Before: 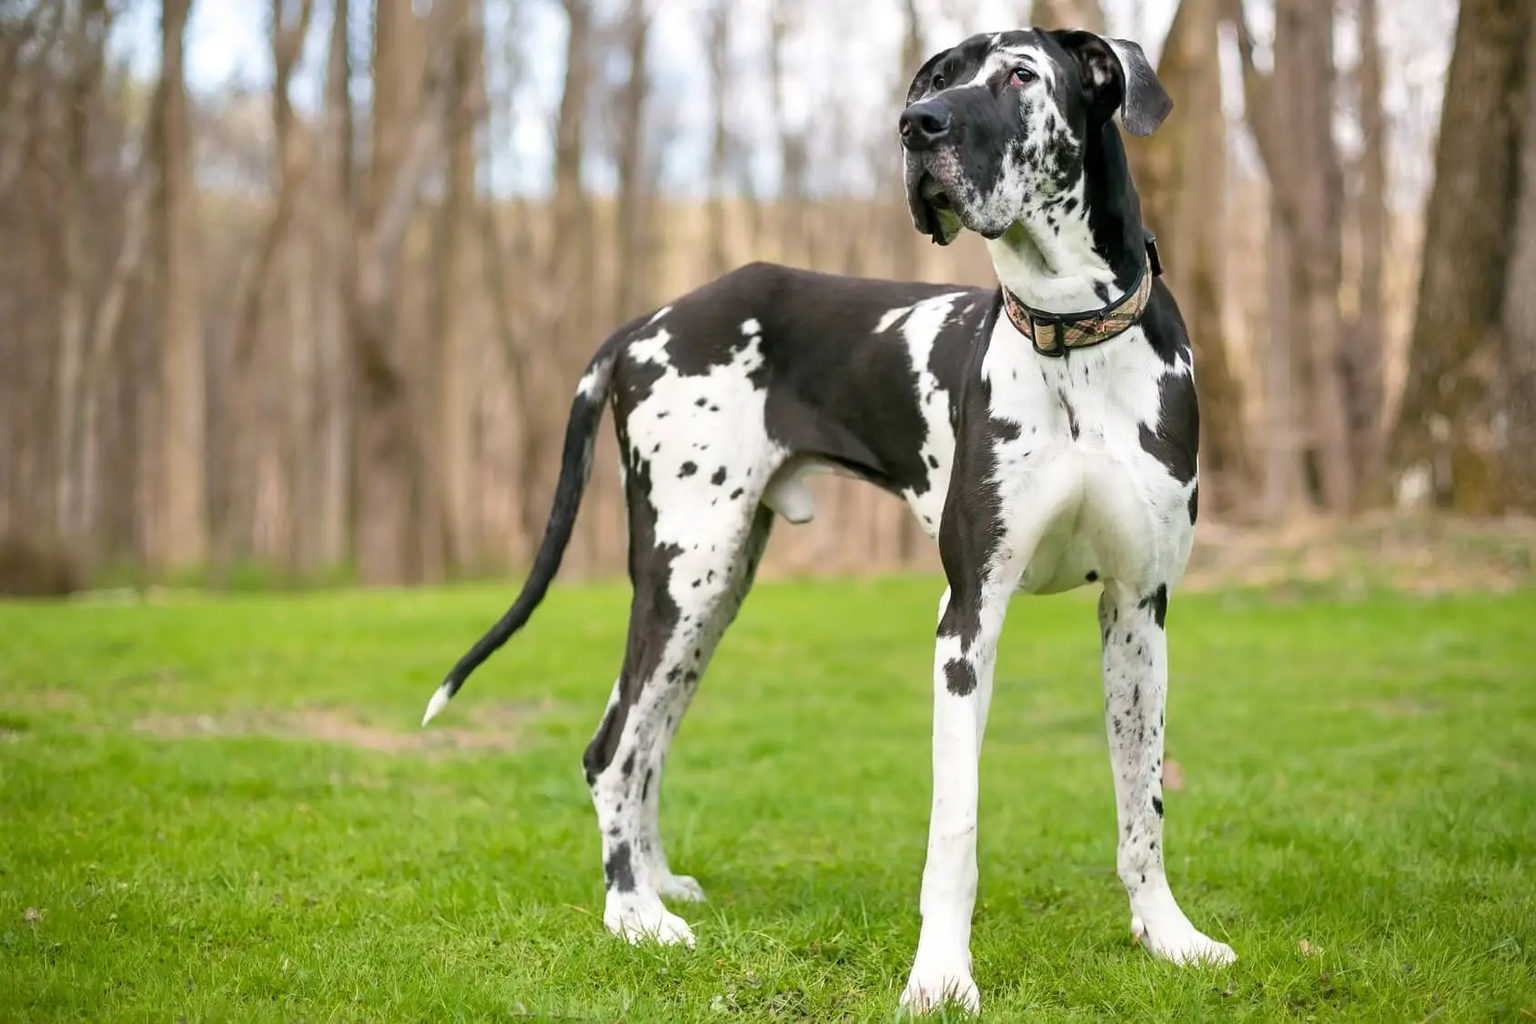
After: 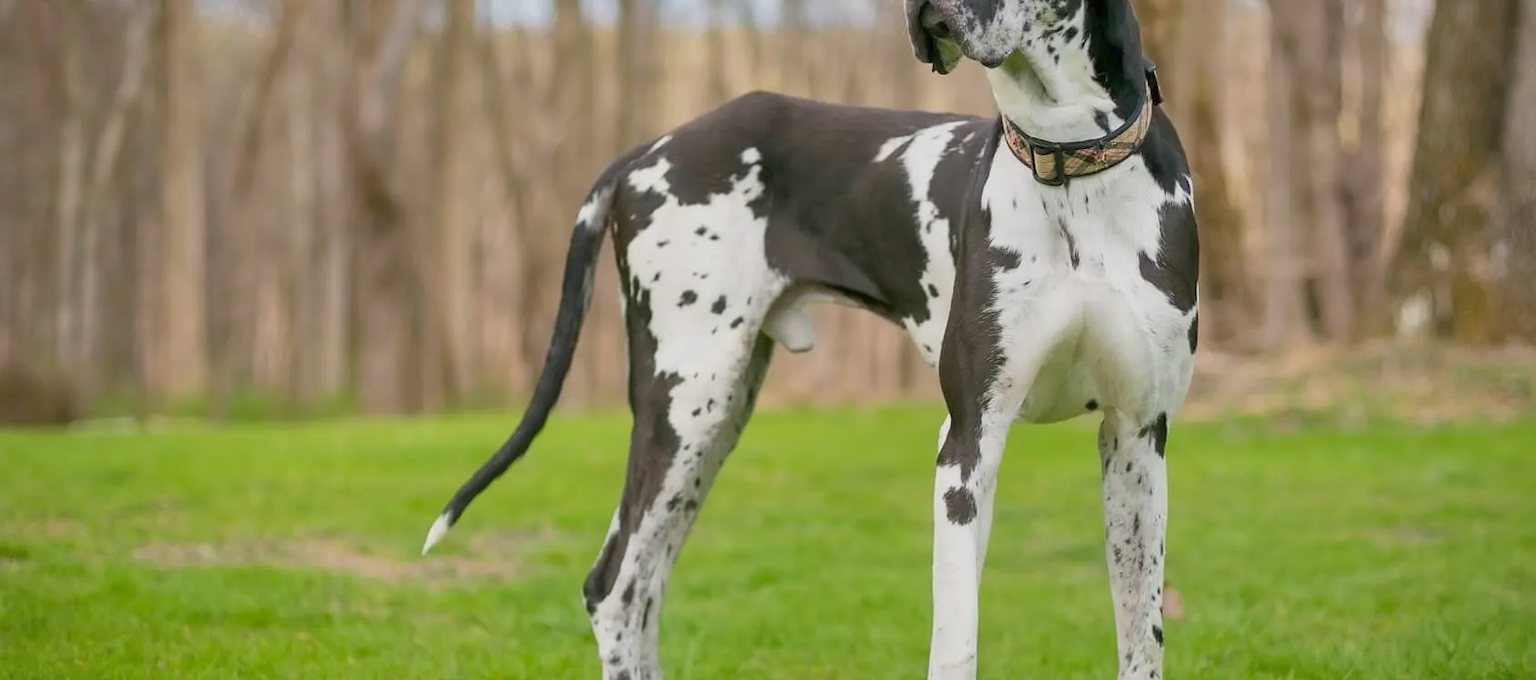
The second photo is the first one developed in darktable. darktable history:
crop: top 16.727%, bottom 16.727%
color balance rgb: perceptual saturation grading › global saturation -0.31%, global vibrance -8%, contrast -13%, saturation formula JzAzBz (2021)
shadows and highlights: on, module defaults
